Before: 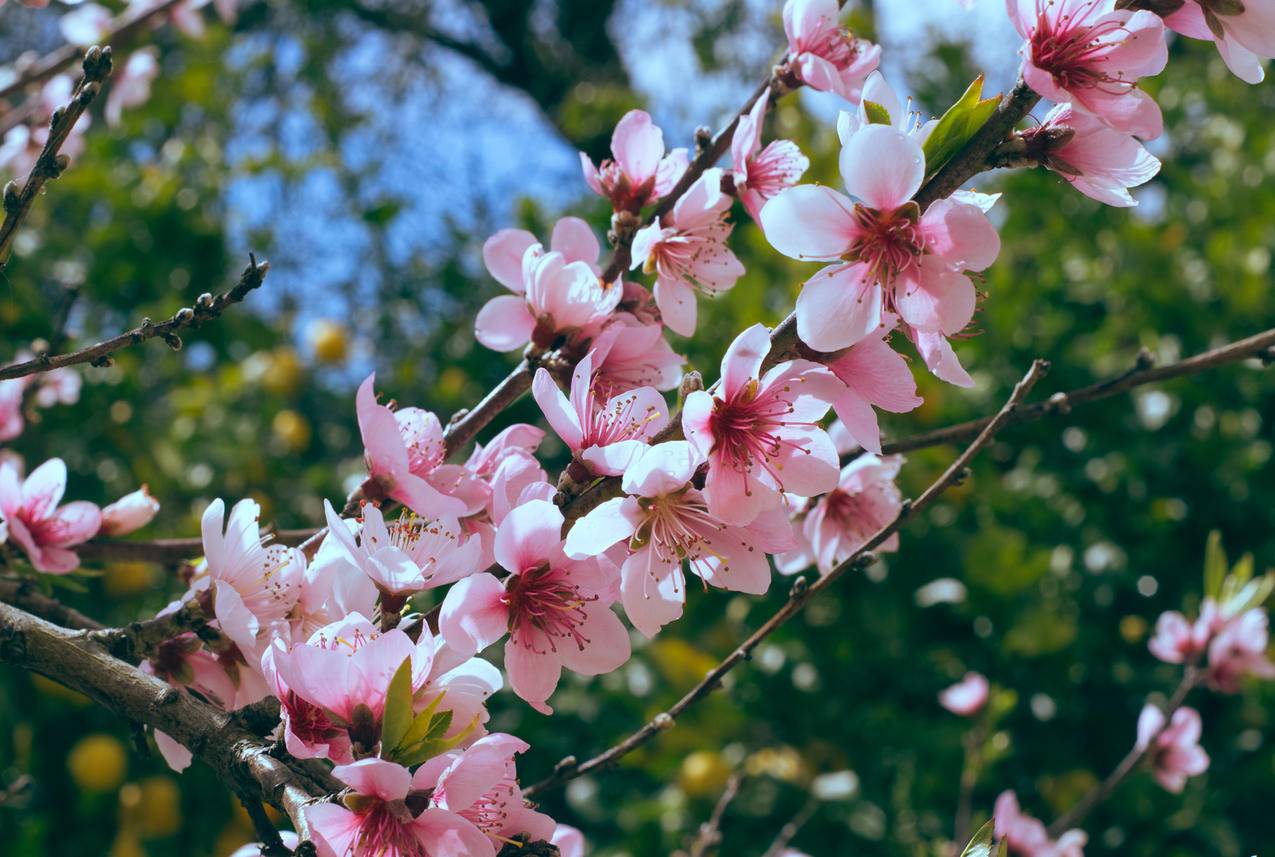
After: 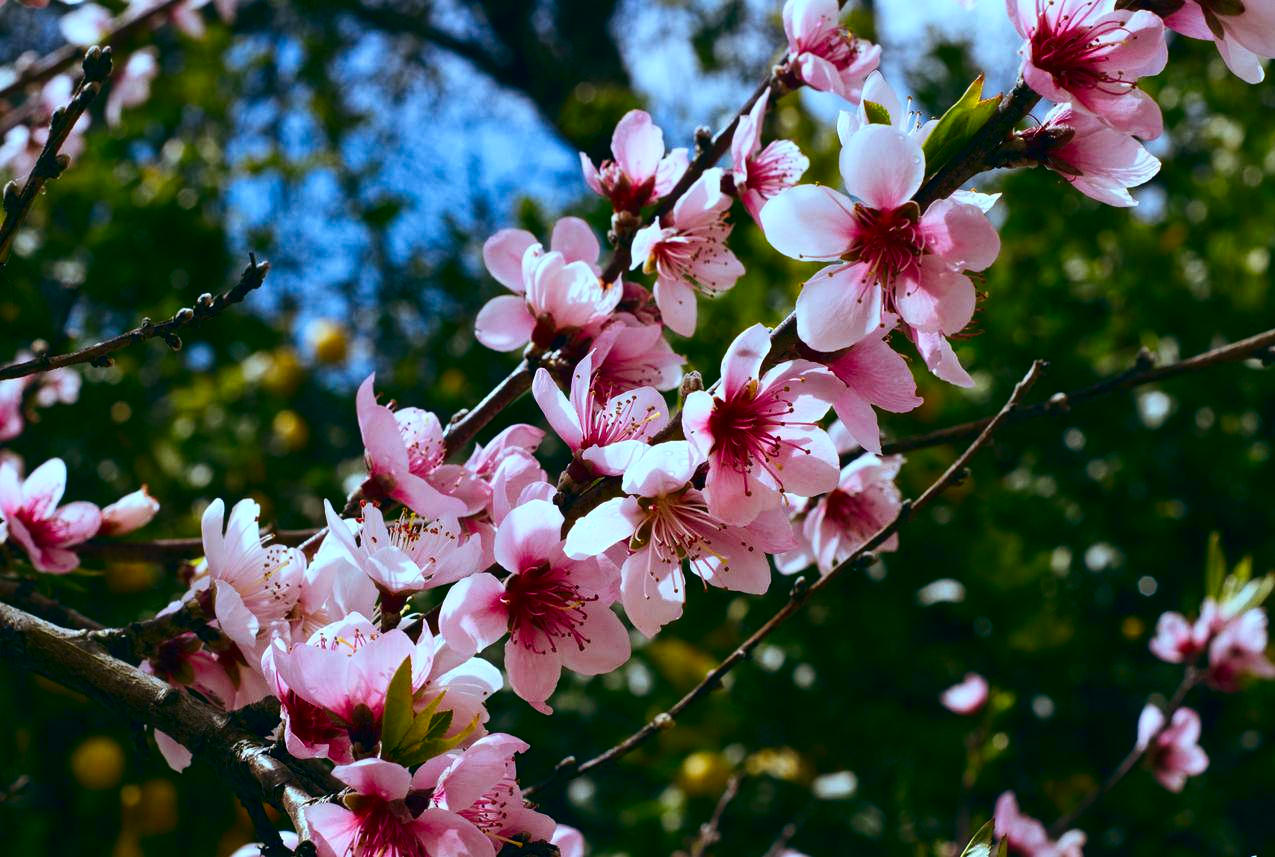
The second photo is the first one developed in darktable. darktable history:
contrast brightness saturation: contrast 0.225, brightness -0.191, saturation 0.231
